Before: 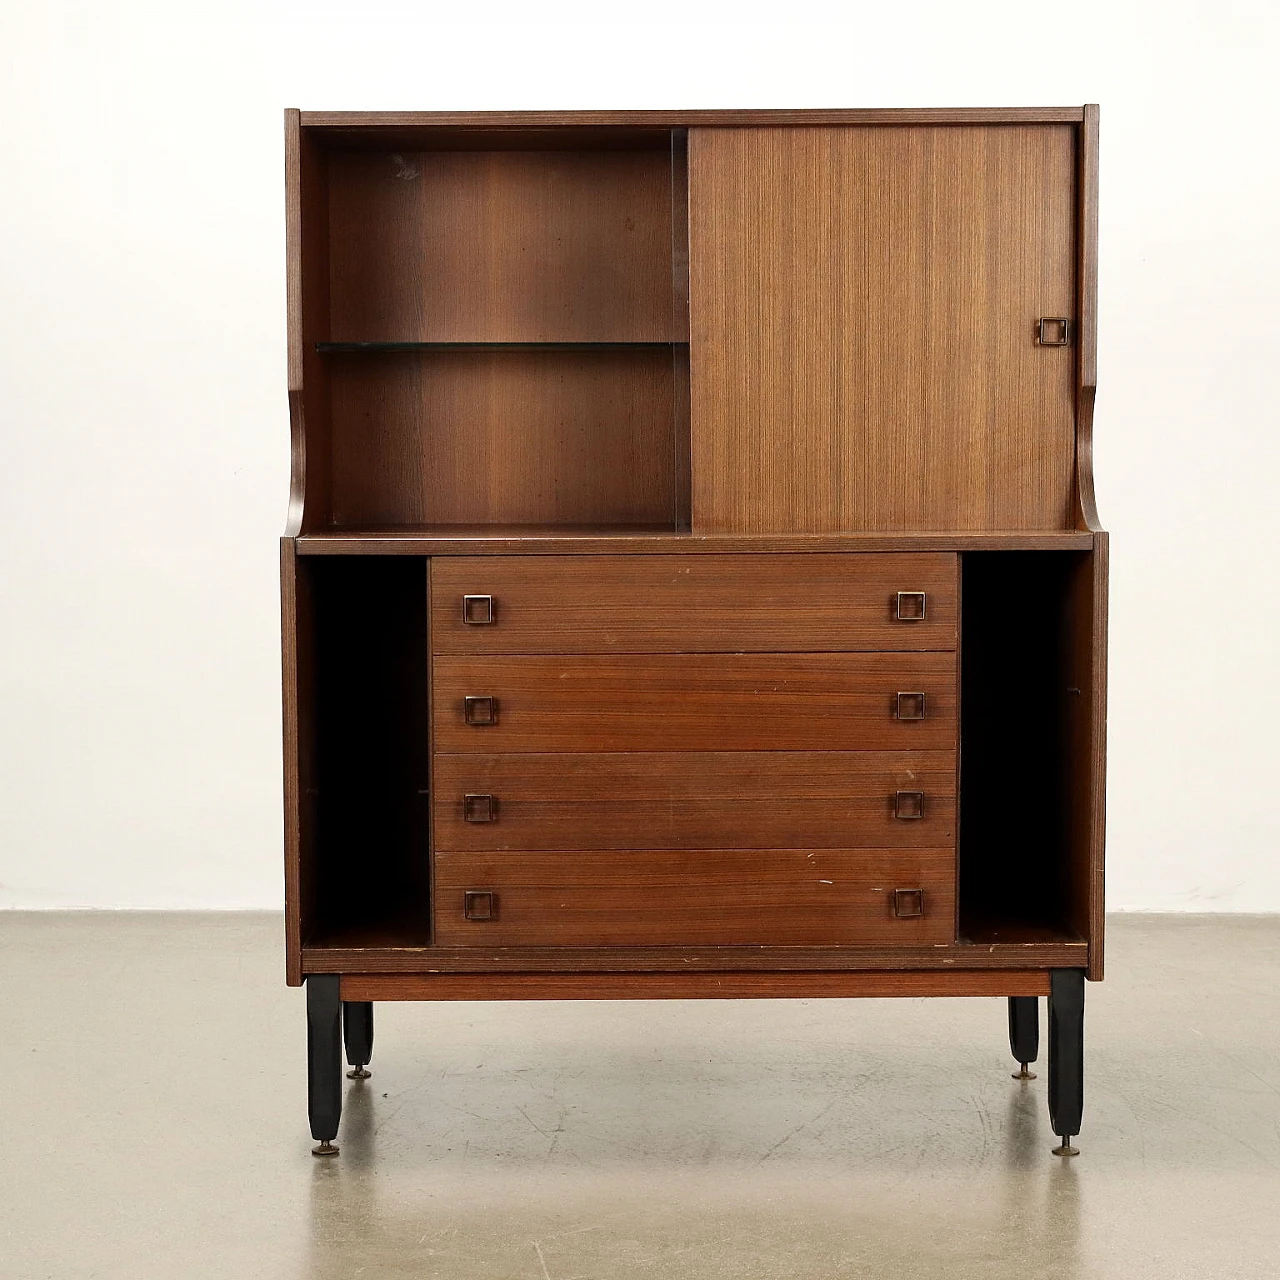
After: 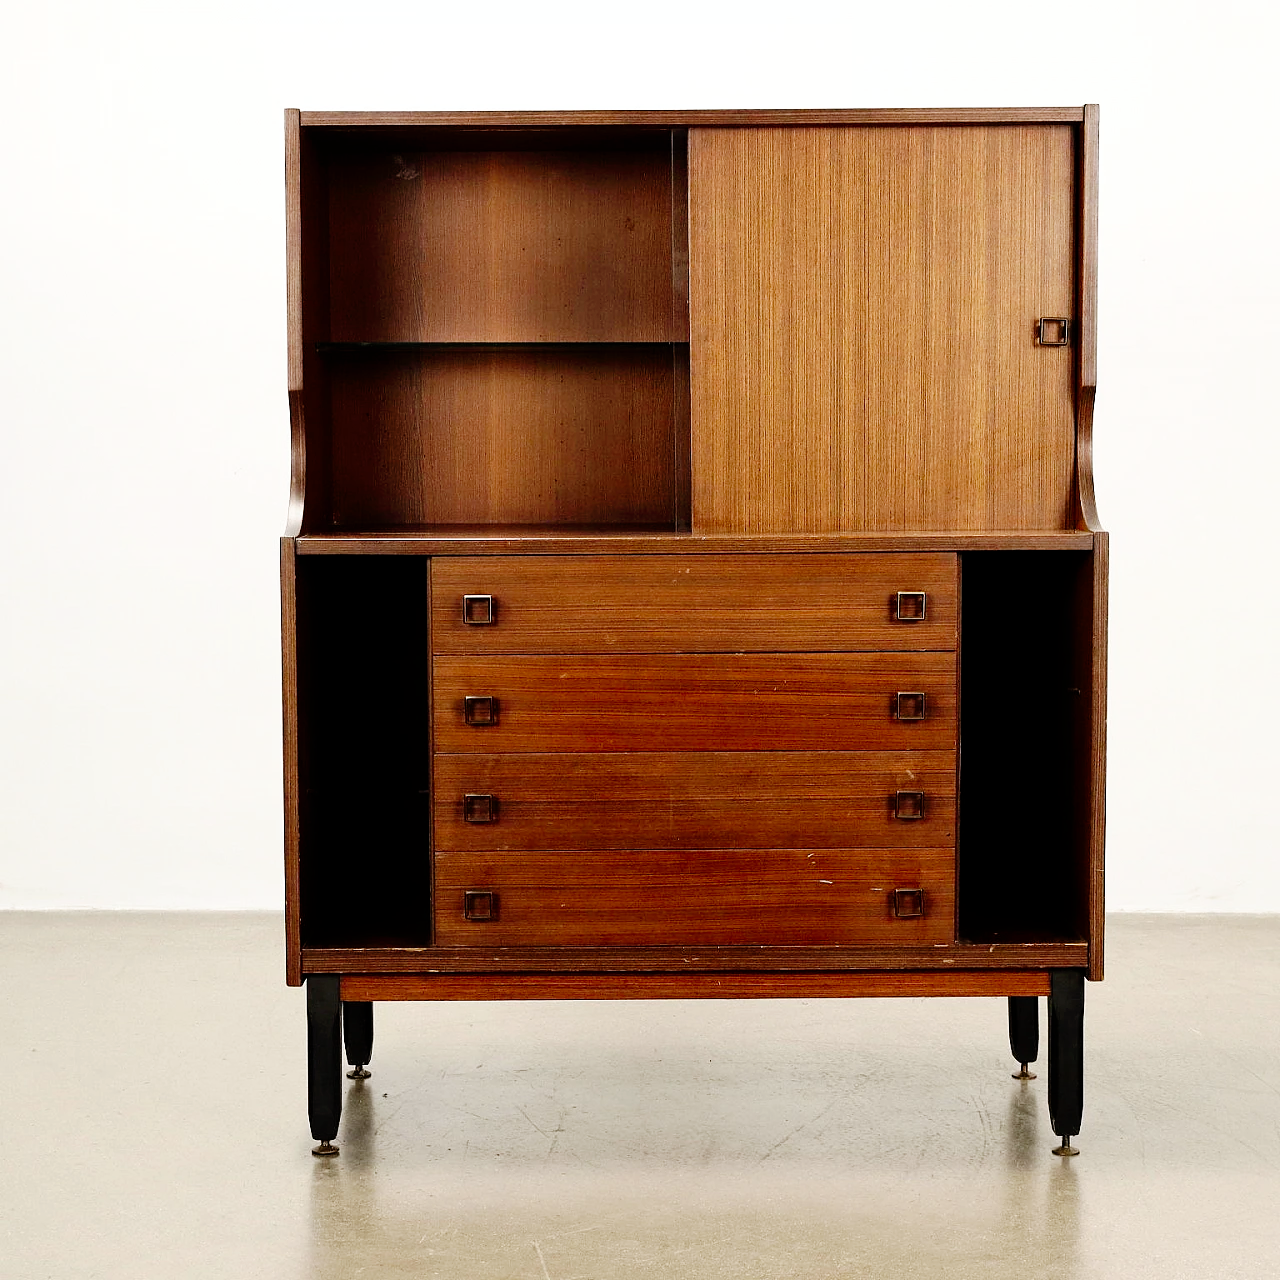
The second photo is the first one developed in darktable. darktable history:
exposure: compensate exposure bias true, compensate highlight preservation false
tone curve: curves: ch0 [(0, 0) (0.003, 0) (0.011, 0.001) (0.025, 0.003) (0.044, 0.005) (0.069, 0.012) (0.1, 0.023) (0.136, 0.039) (0.177, 0.088) (0.224, 0.15) (0.277, 0.239) (0.335, 0.334) (0.399, 0.43) (0.468, 0.526) (0.543, 0.621) (0.623, 0.711) (0.709, 0.791) (0.801, 0.87) (0.898, 0.949) (1, 1)], preserve colors none
